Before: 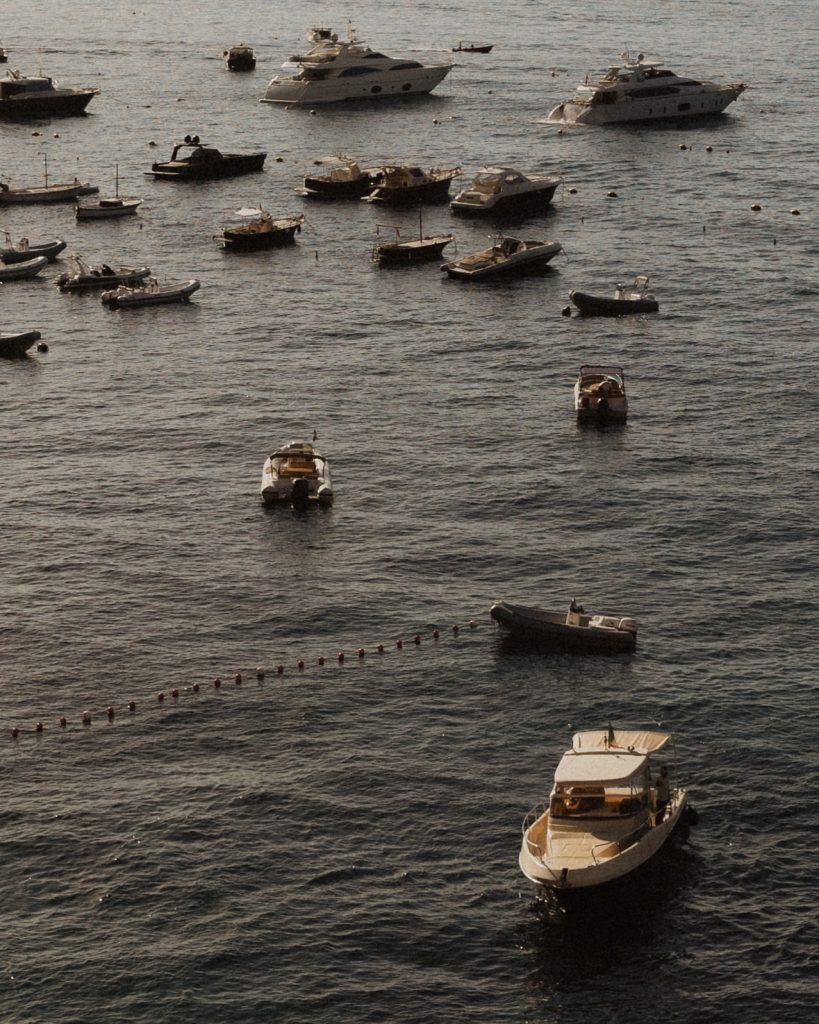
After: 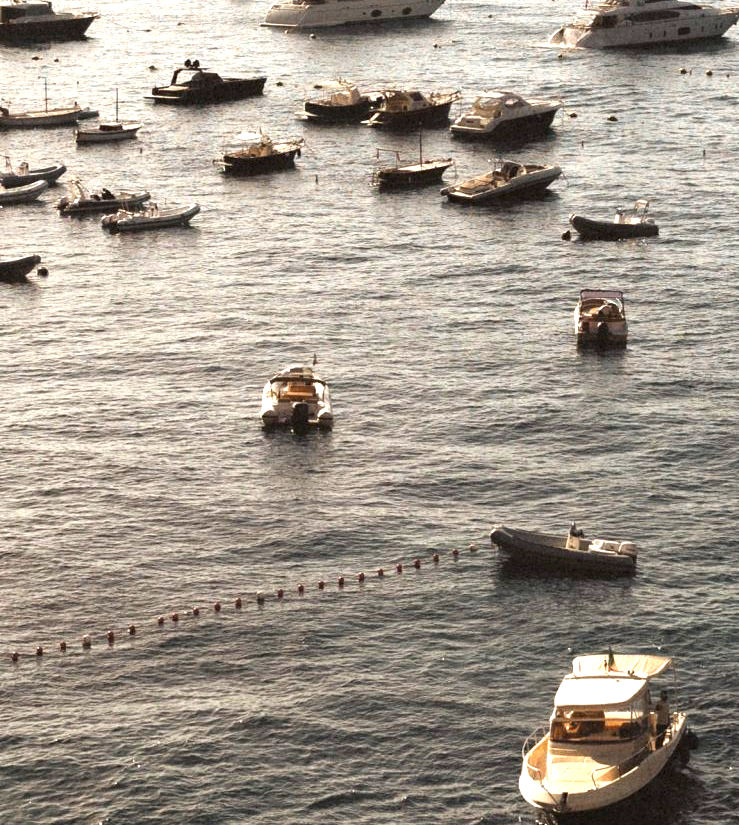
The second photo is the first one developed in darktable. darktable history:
tone equalizer: on, module defaults
crop: top 7.49%, right 9.717%, bottom 11.943%
exposure: black level correction 0, exposure 1.6 EV, compensate exposure bias true, compensate highlight preservation false
